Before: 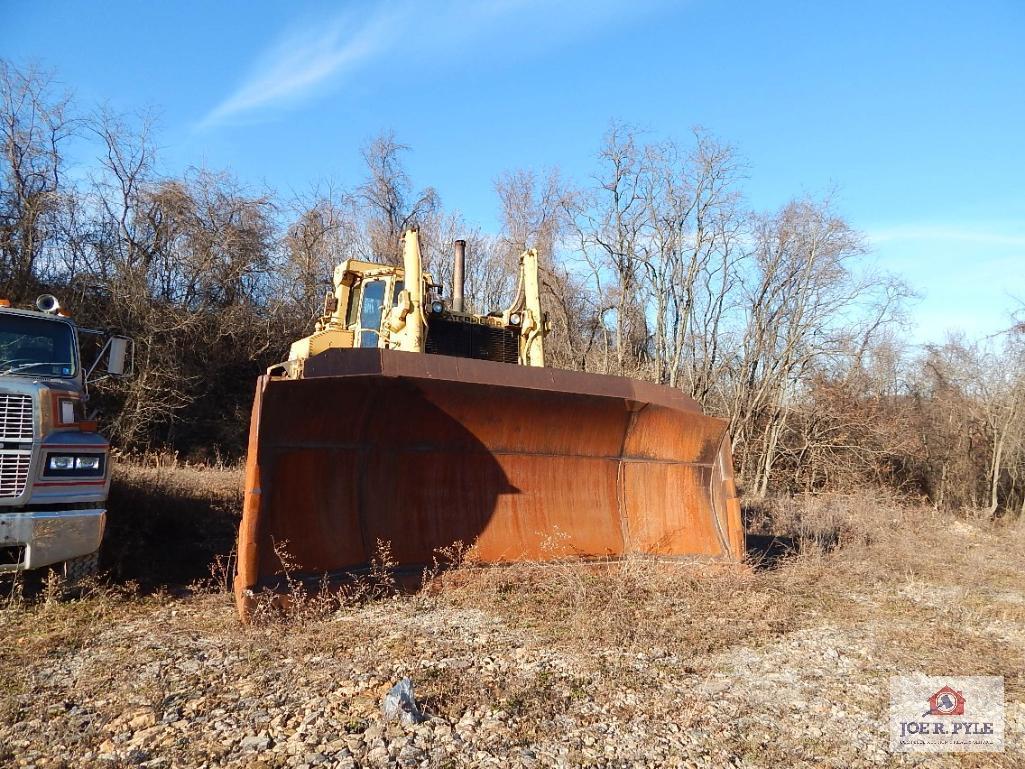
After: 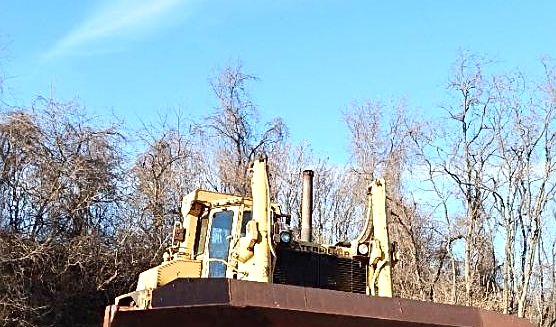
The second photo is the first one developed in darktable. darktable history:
exposure: exposure 0.206 EV, compensate highlight preservation false
crop: left 14.911%, top 9.187%, right 30.805%, bottom 48.265%
contrast brightness saturation: contrast 0.15, brightness 0.042
sharpen: radius 3.119
